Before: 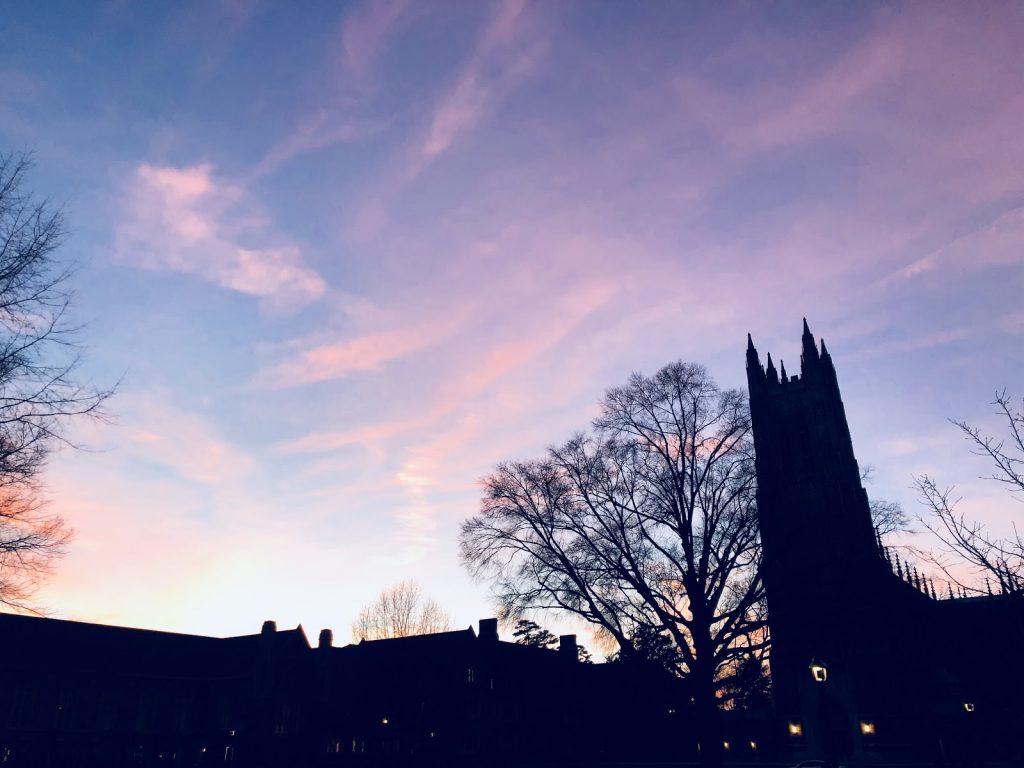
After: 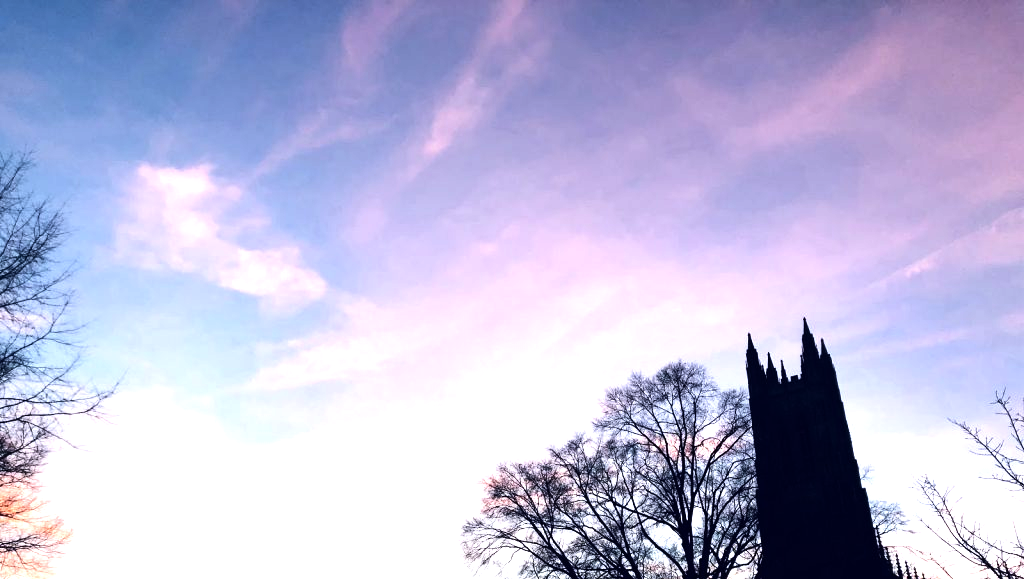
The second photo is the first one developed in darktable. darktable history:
tone equalizer: -8 EV -1.05 EV, -7 EV -1.05 EV, -6 EV -0.842 EV, -5 EV -0.578 EV, -3 EV 0.585 EV, -2 EV 0.859 EV, -1 EV 0.994 EV, +0 EV 1.08 EV, edges refinement/feathering 500, mask exposure compensation -1.57 EV, preserve details no
crop: bottom 24.569%
